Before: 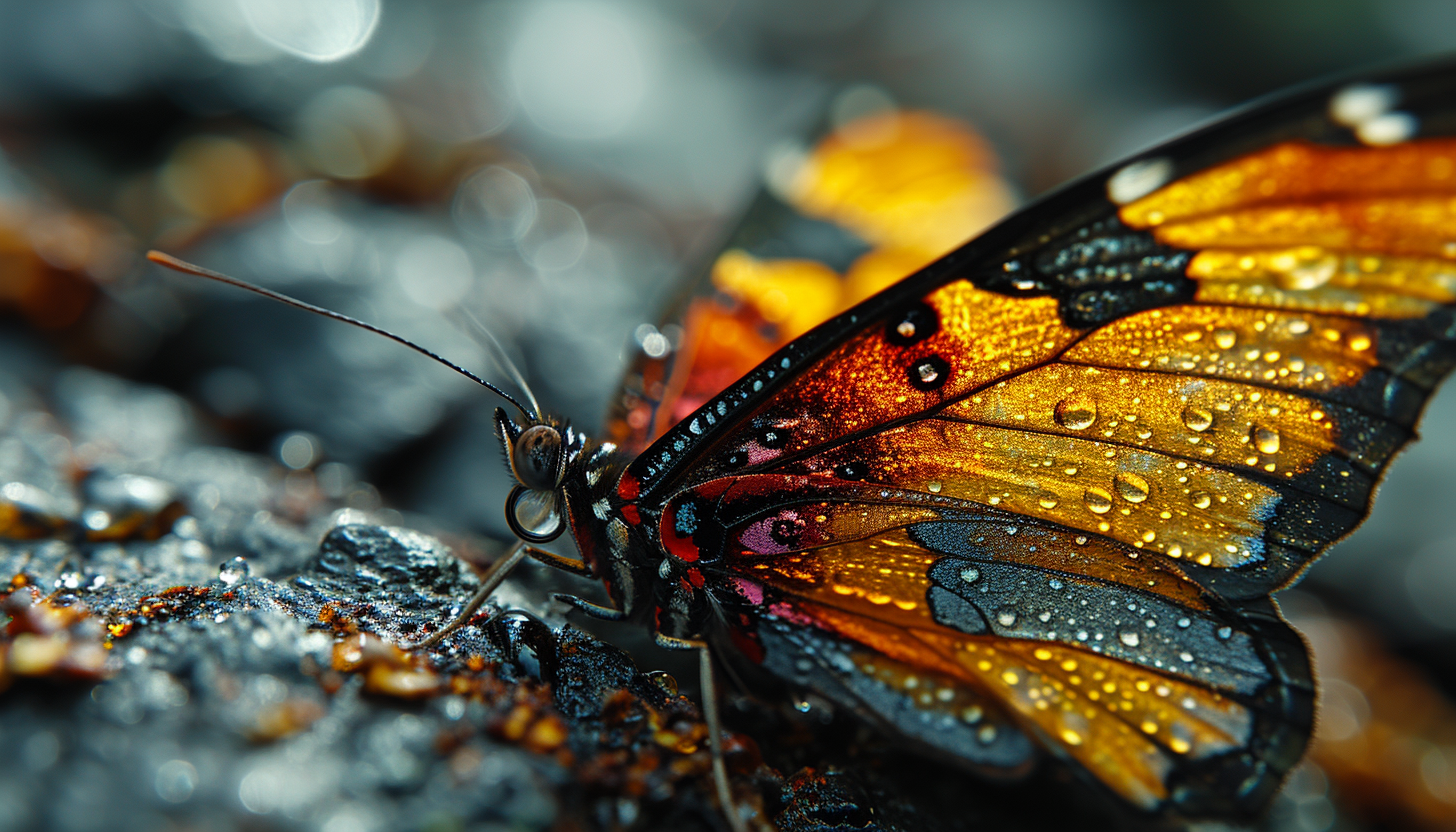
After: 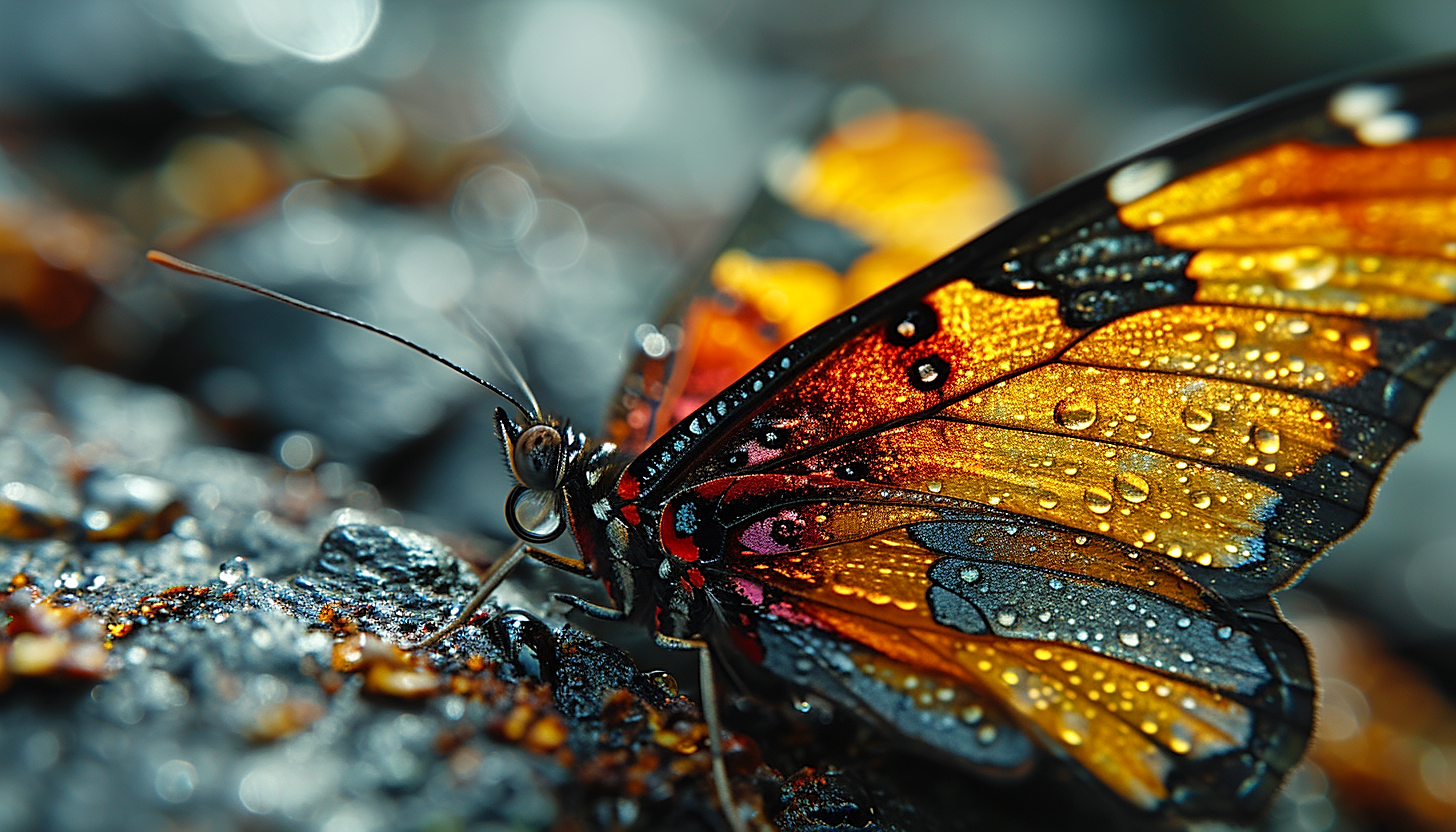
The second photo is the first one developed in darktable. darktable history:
sharpen: on, module defaults
levels: levels [0, 0.478, 1]
